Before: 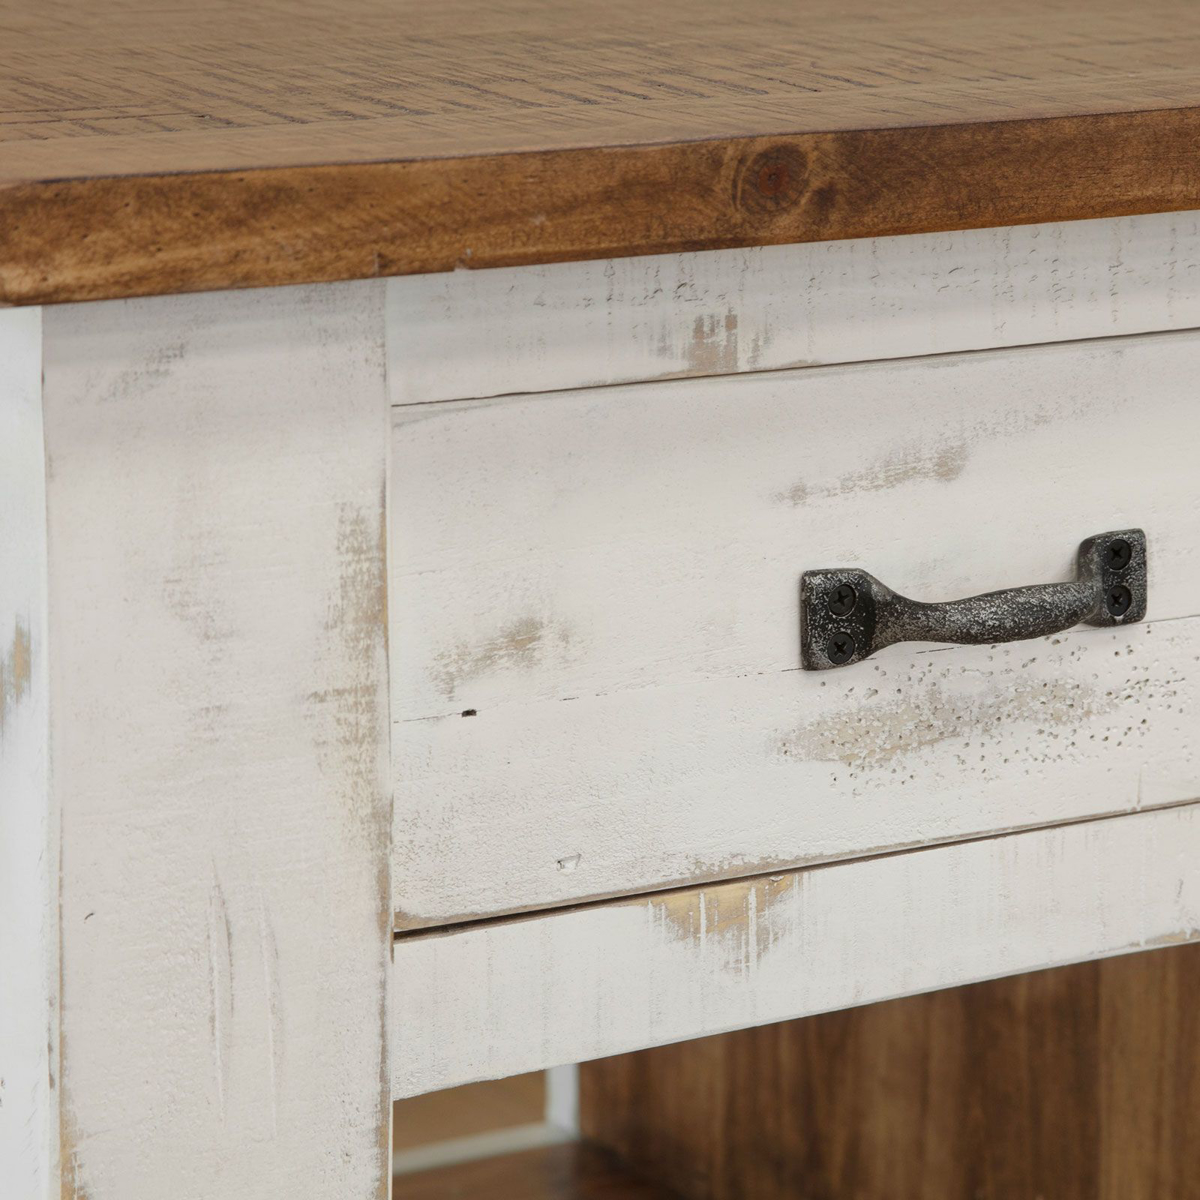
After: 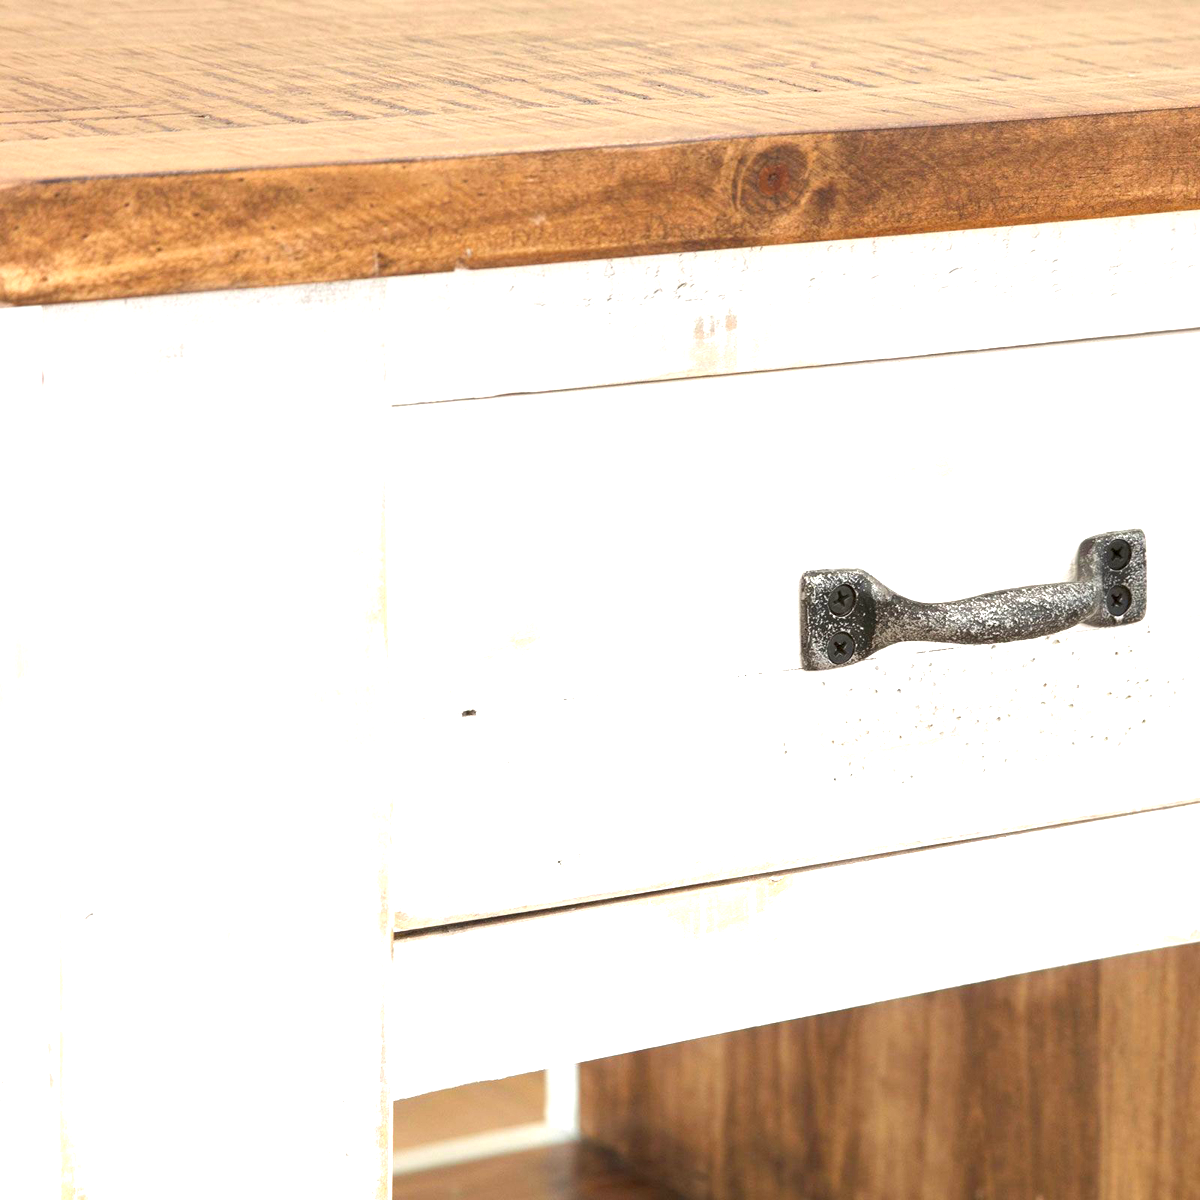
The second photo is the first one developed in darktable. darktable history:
exposure: black level correction 0.001, exposure 1.714 EV, compensate highlight preservation false
